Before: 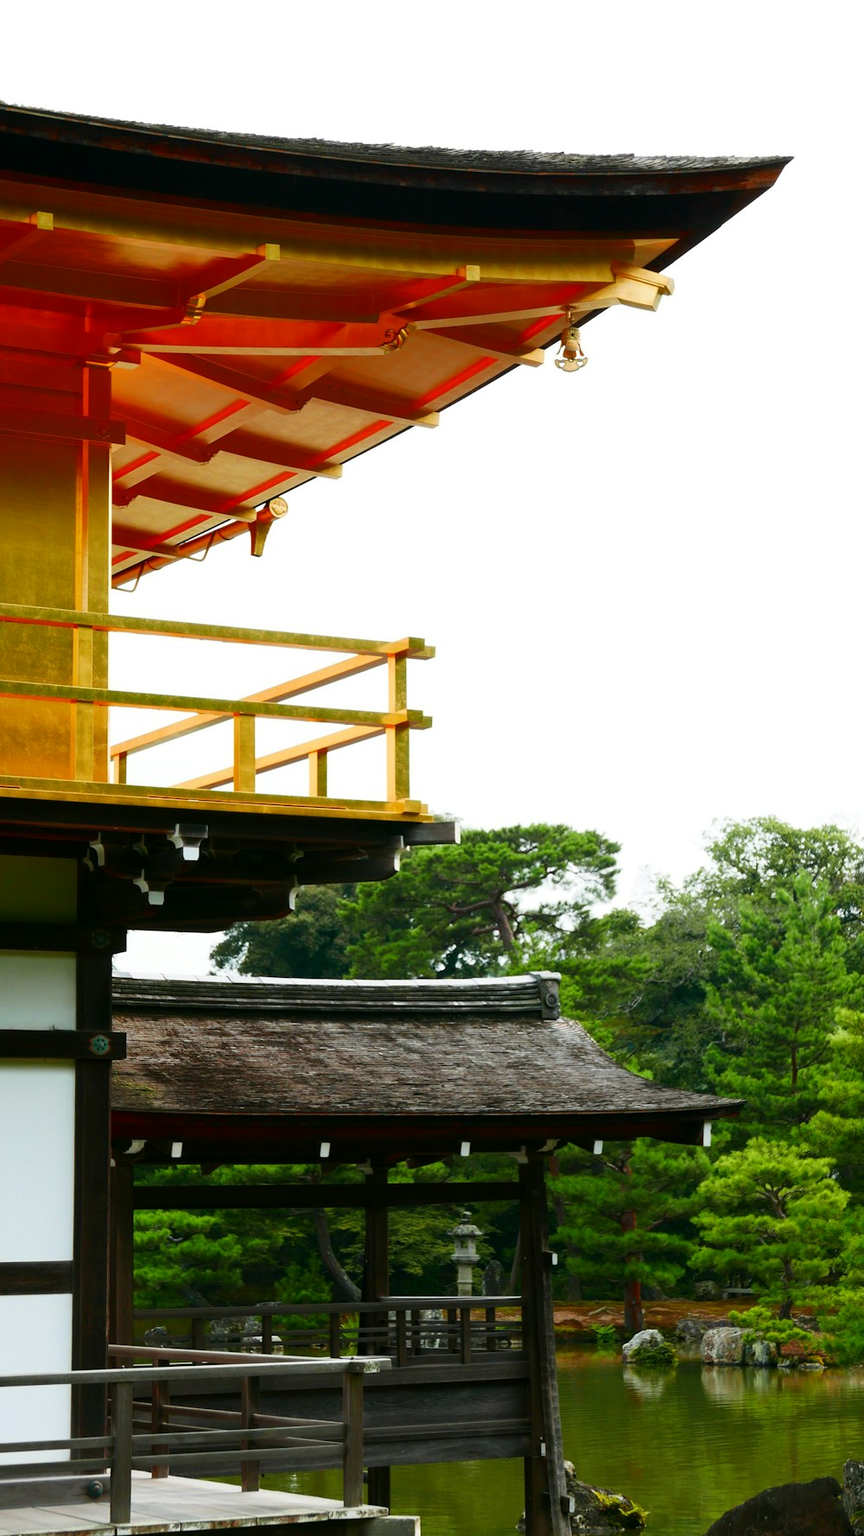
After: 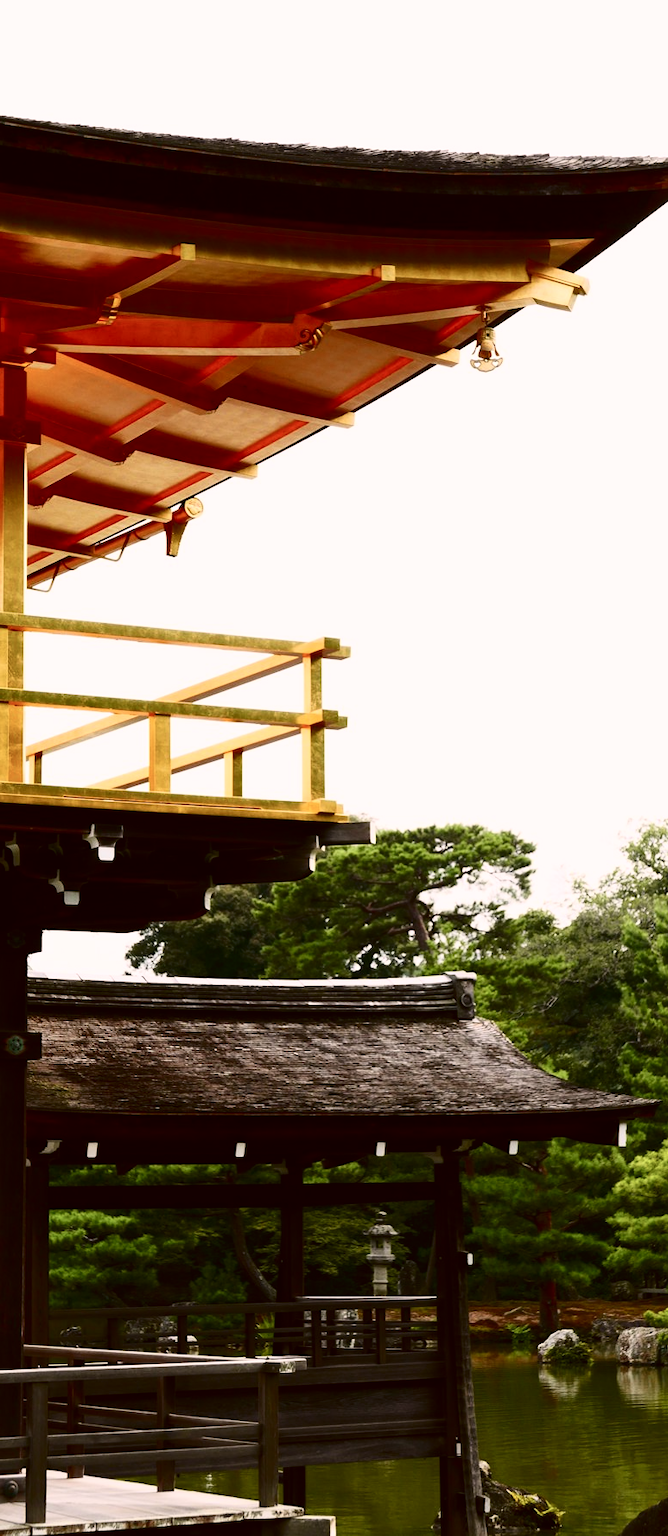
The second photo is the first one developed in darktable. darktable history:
color correction: highlights a* 10.21, highlights b* 9.79, shadows a* 8.61, shadows b* 7.88, saturation 0.8
crop: left 9.88%, right 12.664%
contrast brightness saturation: contrast 0.28
white balance: red 0.974, blue 1.044
